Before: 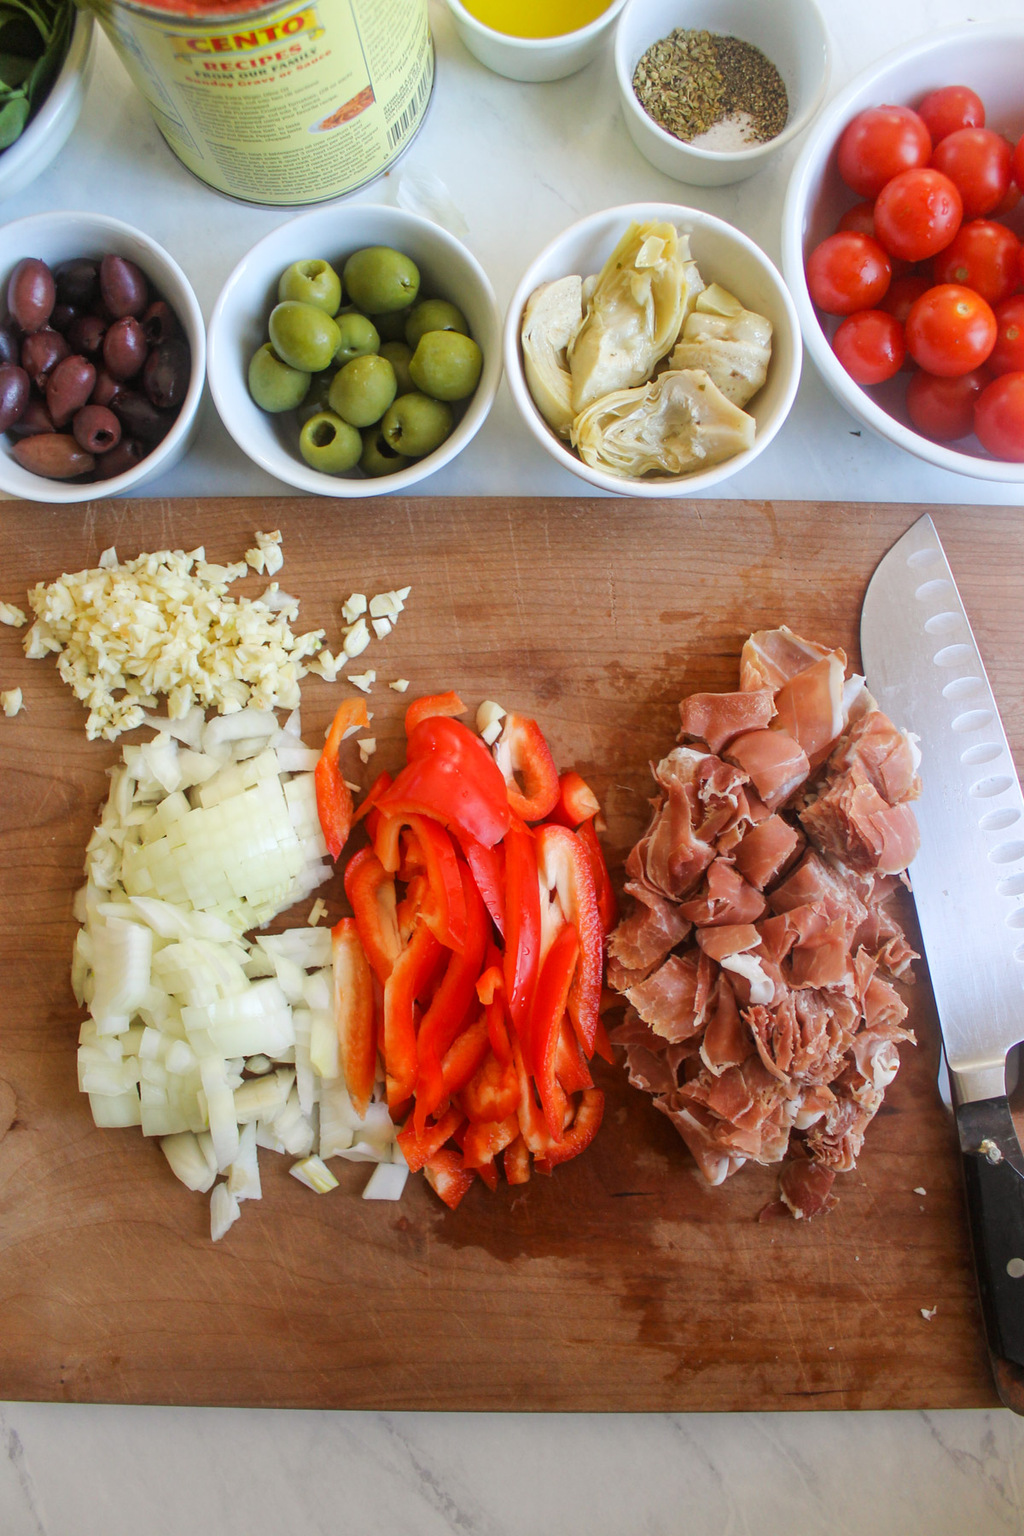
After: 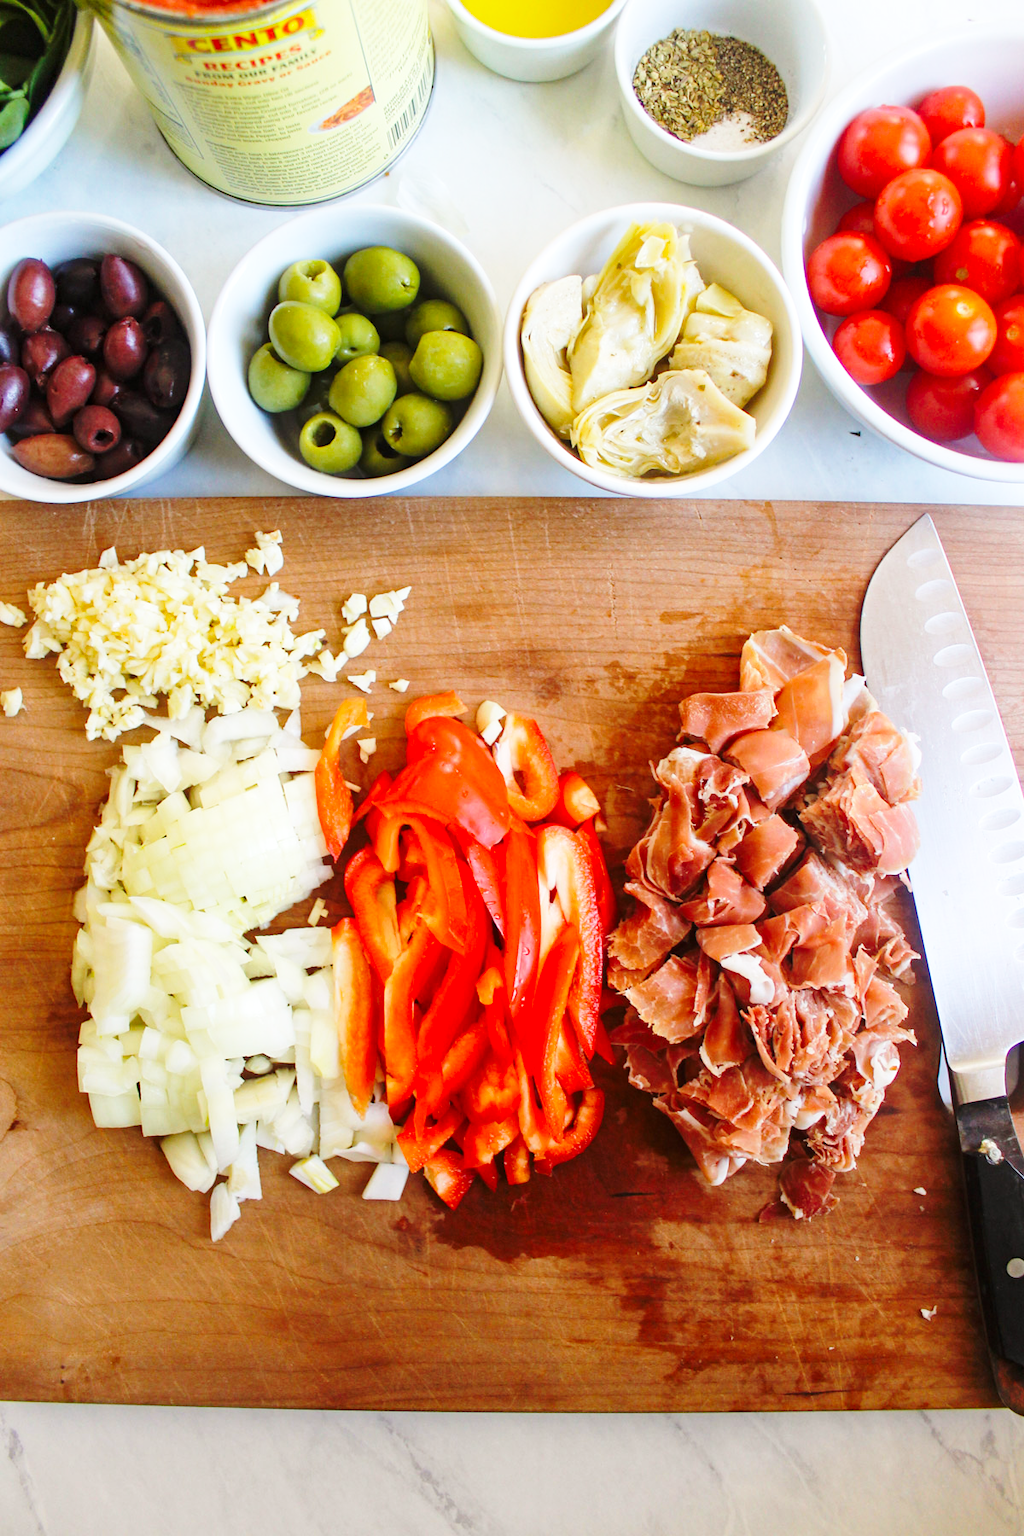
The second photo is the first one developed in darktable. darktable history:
haze removal: compatibility mode true, adaptive false
base curve: curves: ch0 [(0, 0) (0.036, 0.037) (0.121, 0.228) (0.46, 0.76) (0.859, 0.983) (1, 1)], preserve colors none
